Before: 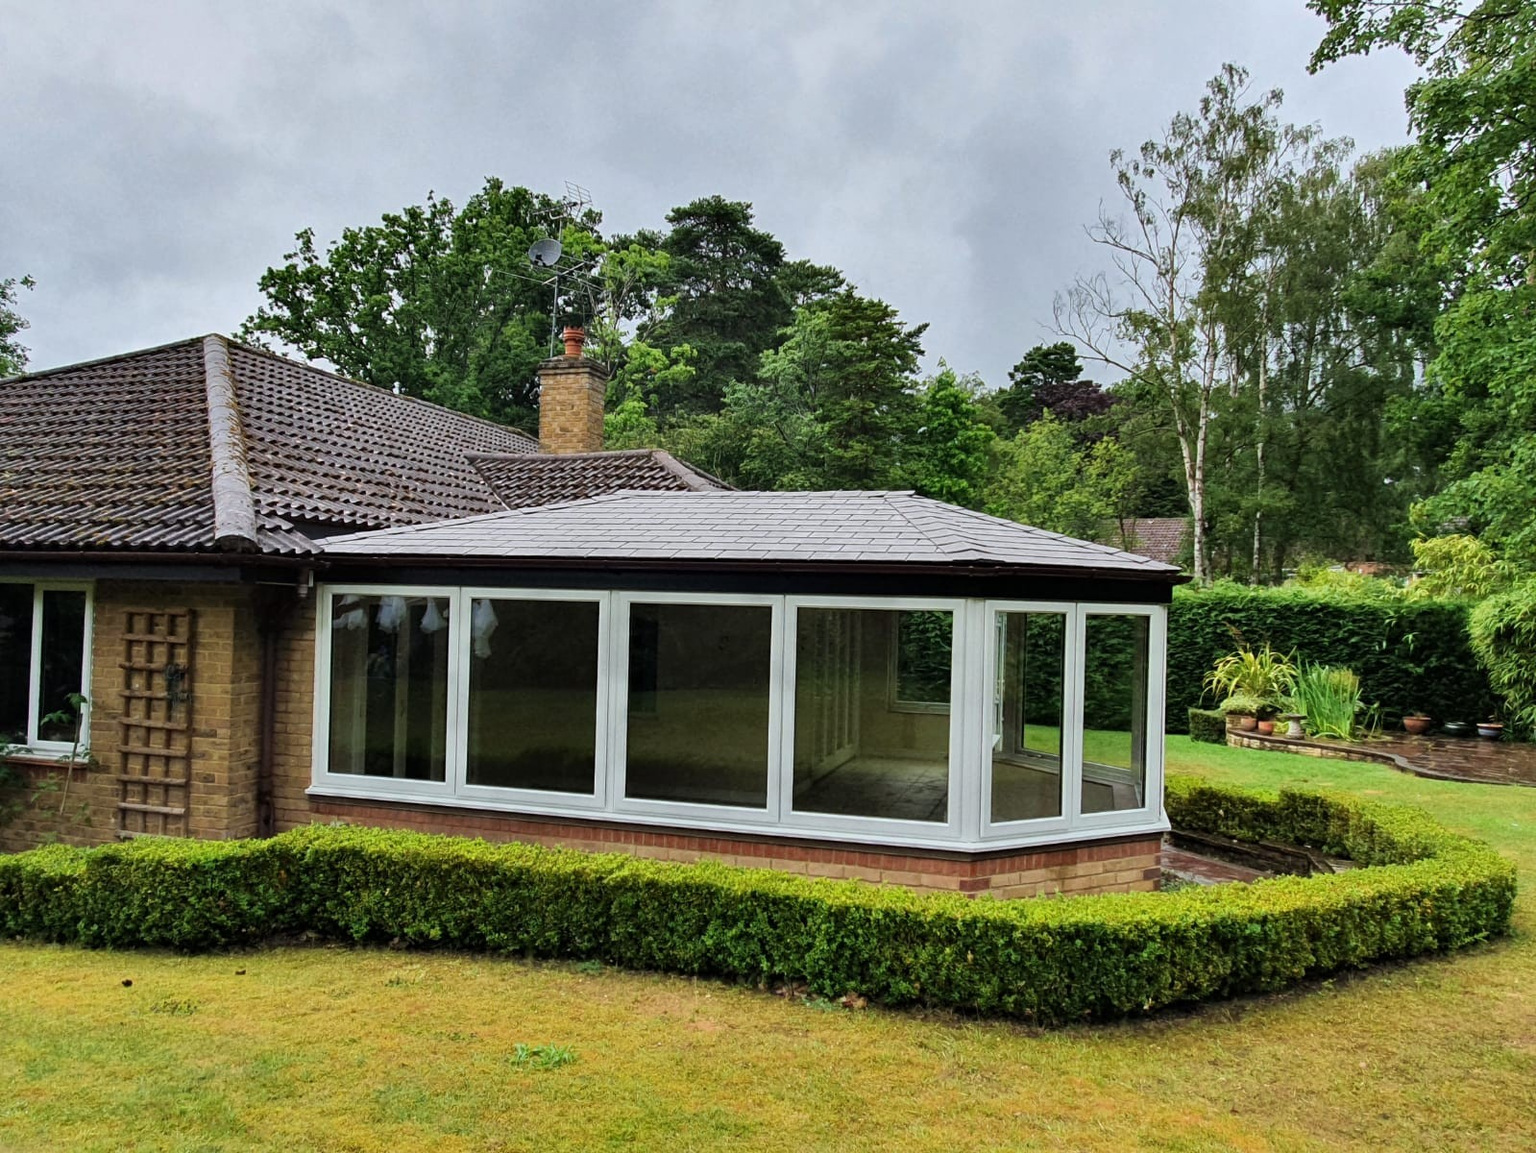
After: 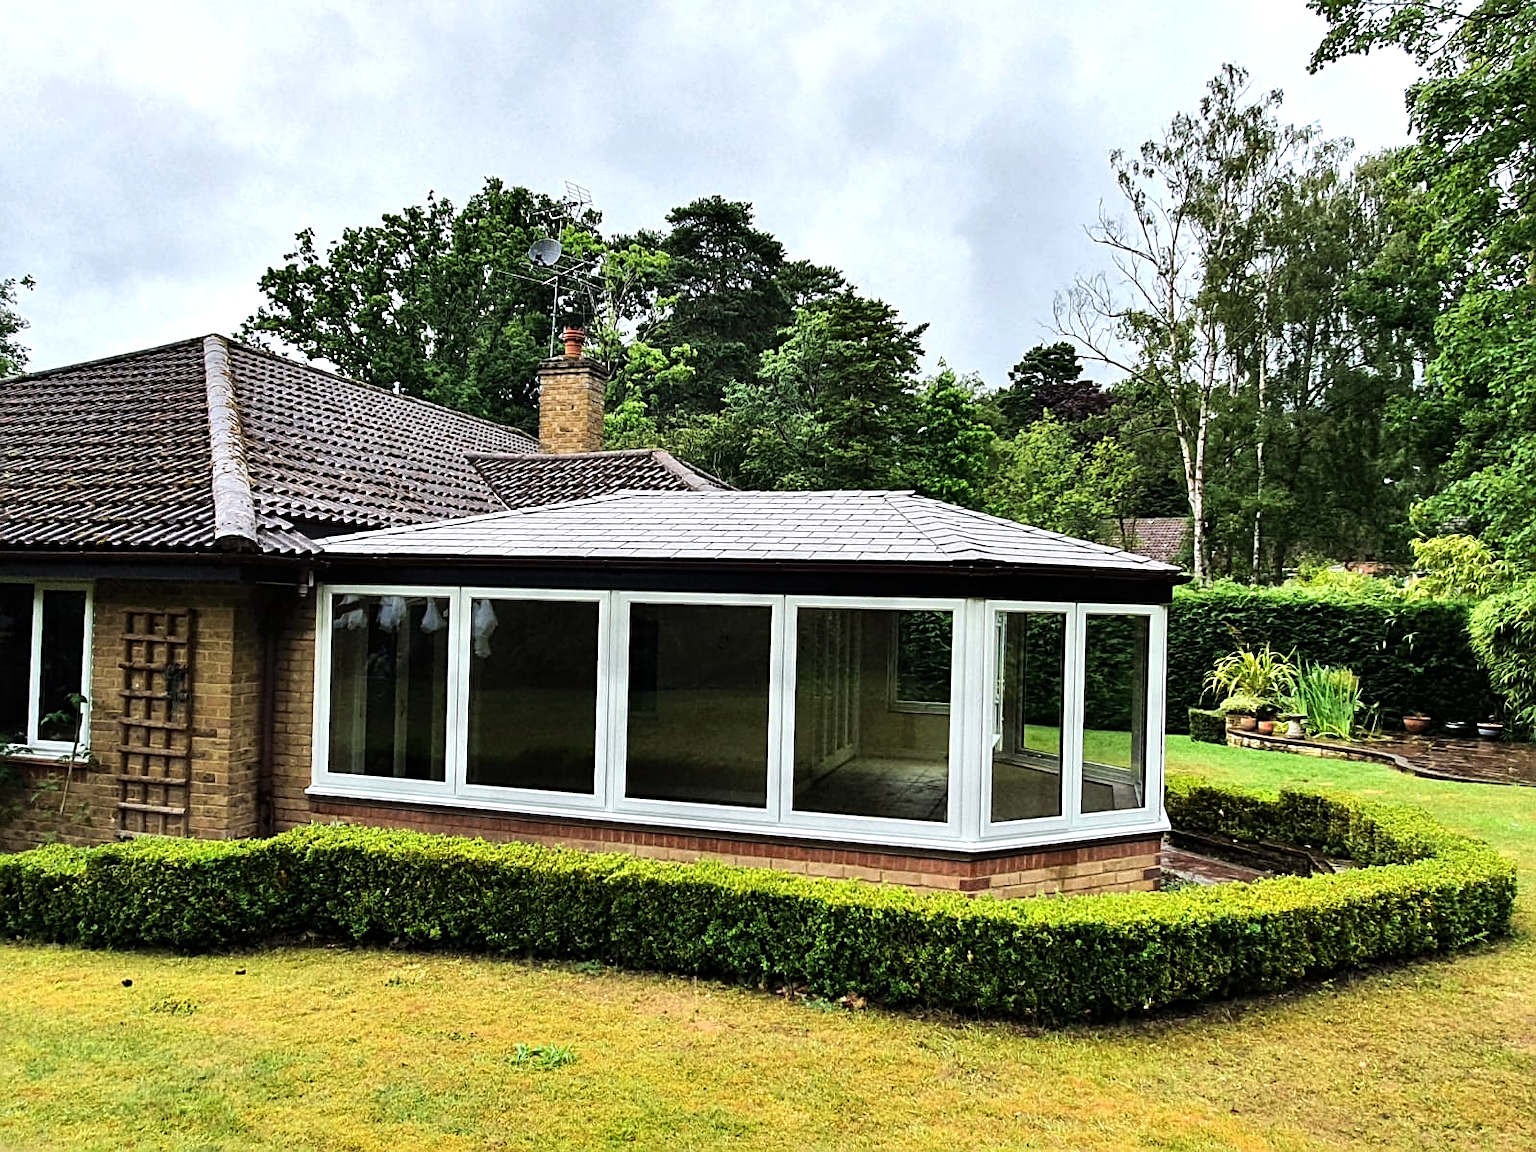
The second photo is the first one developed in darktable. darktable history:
tone equalizer: -8 EV -0.767 EV, -7 EV -0.729 EV, -6 EV -0.633 EV, -5 EV -0.375 EV, -3 EV 0.4 EV, -2 EV 0.6 EV, -1 EV 0.674 EV, +0 EV 0.764 EV, edges refinement/feathering 500, mask exposure compensation -1.26 EV, preserve details no
sharpen: on, module defaults
